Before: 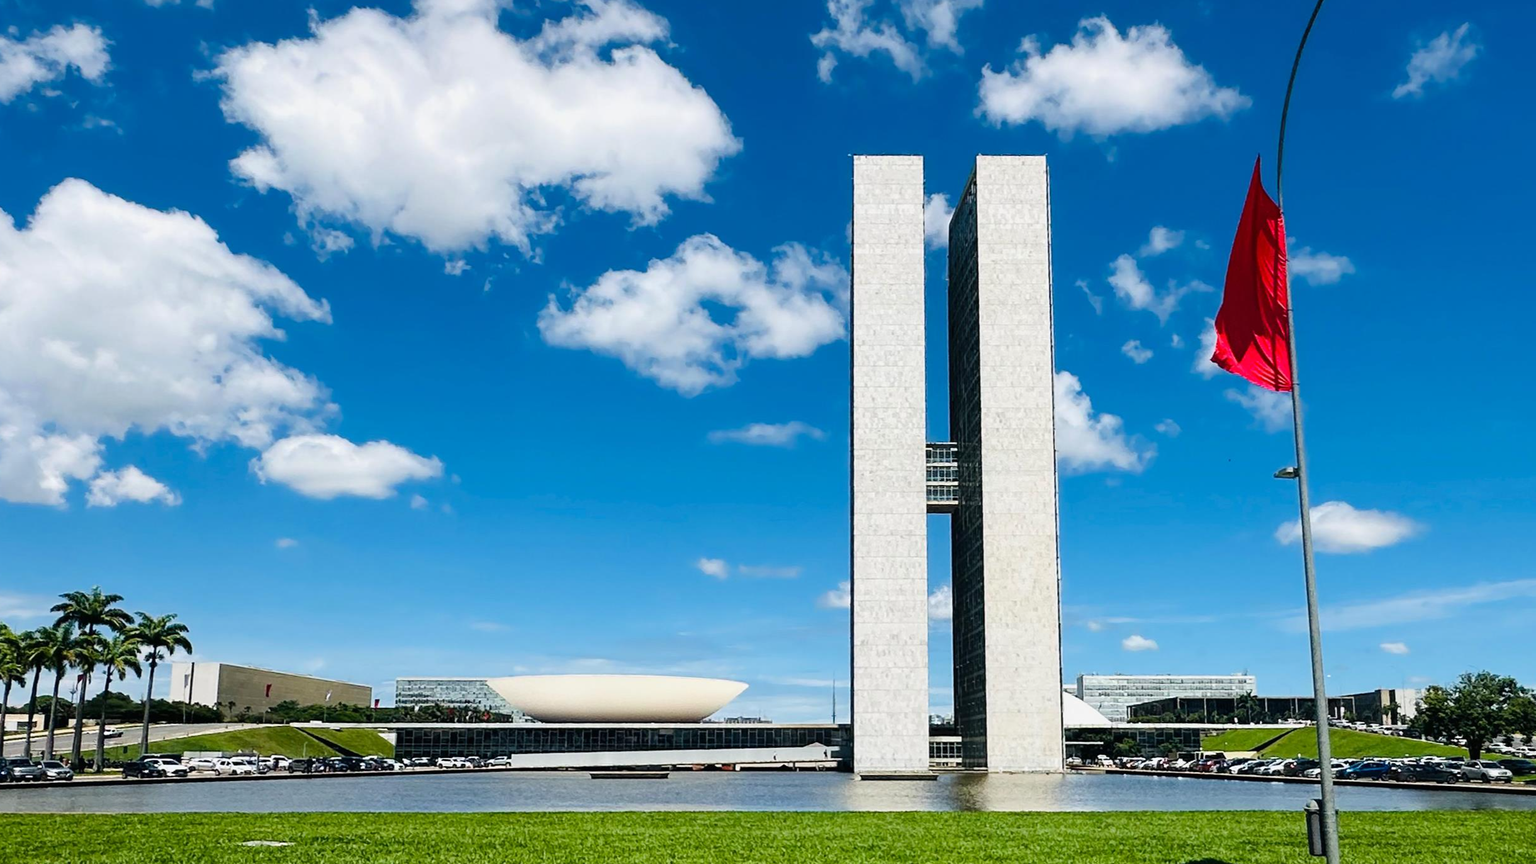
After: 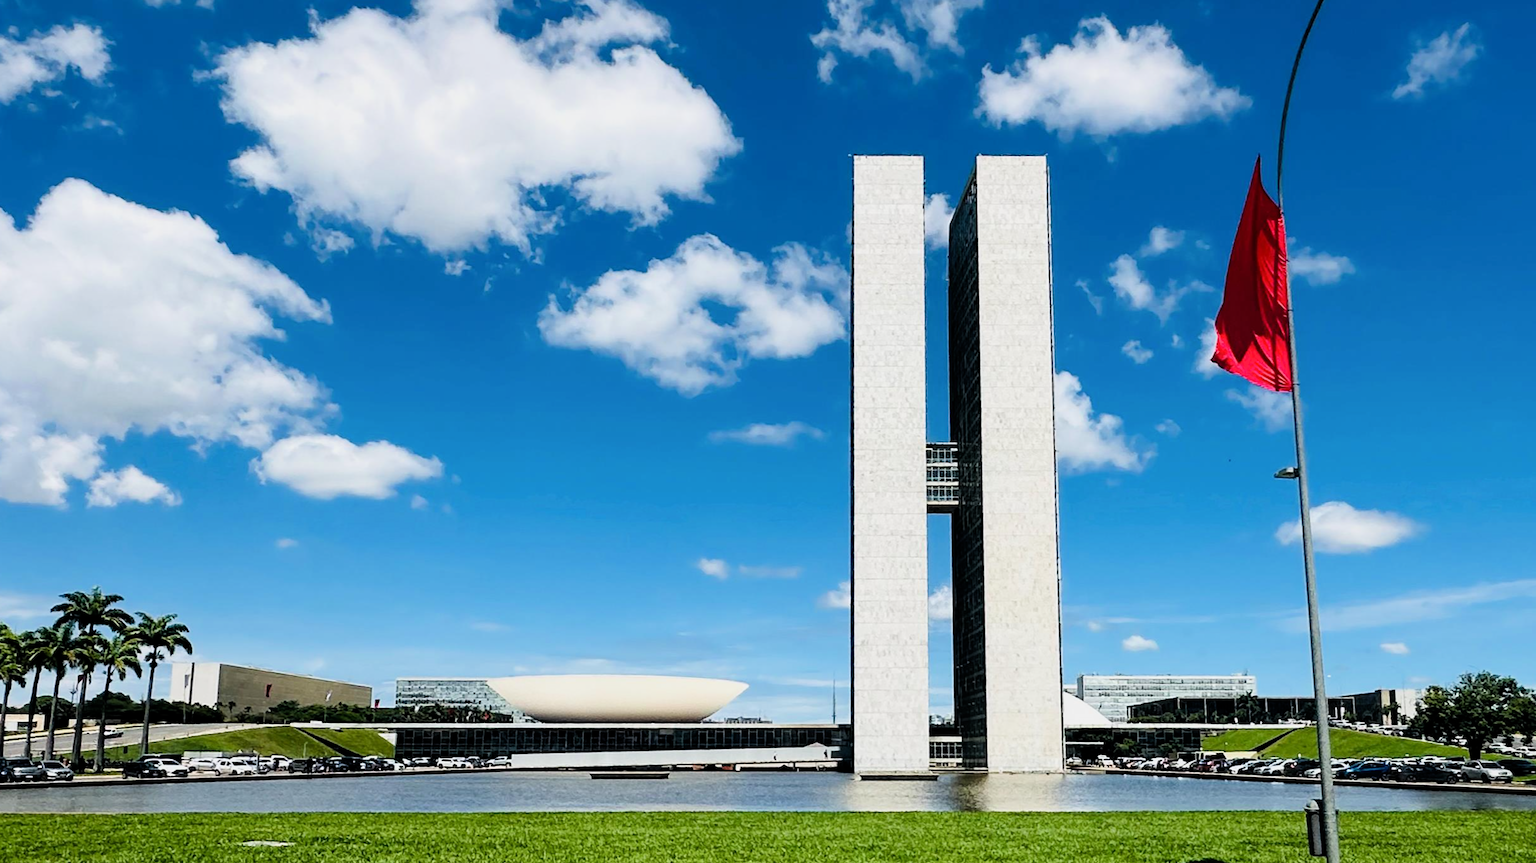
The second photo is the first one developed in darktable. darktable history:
filmic rgb: middle gray luminance 21.81%, black relative exposure -14.08 EV, white relative exposure 2.96 EV, threshold 5.99 EV, target black luminance 0%, hardness 8.86, latitude 59.99%, contrast 1.205, highlights saturation mix 4.51%, shadows ↔ highlights balance 41.86%, enable highlight reconstruction true
